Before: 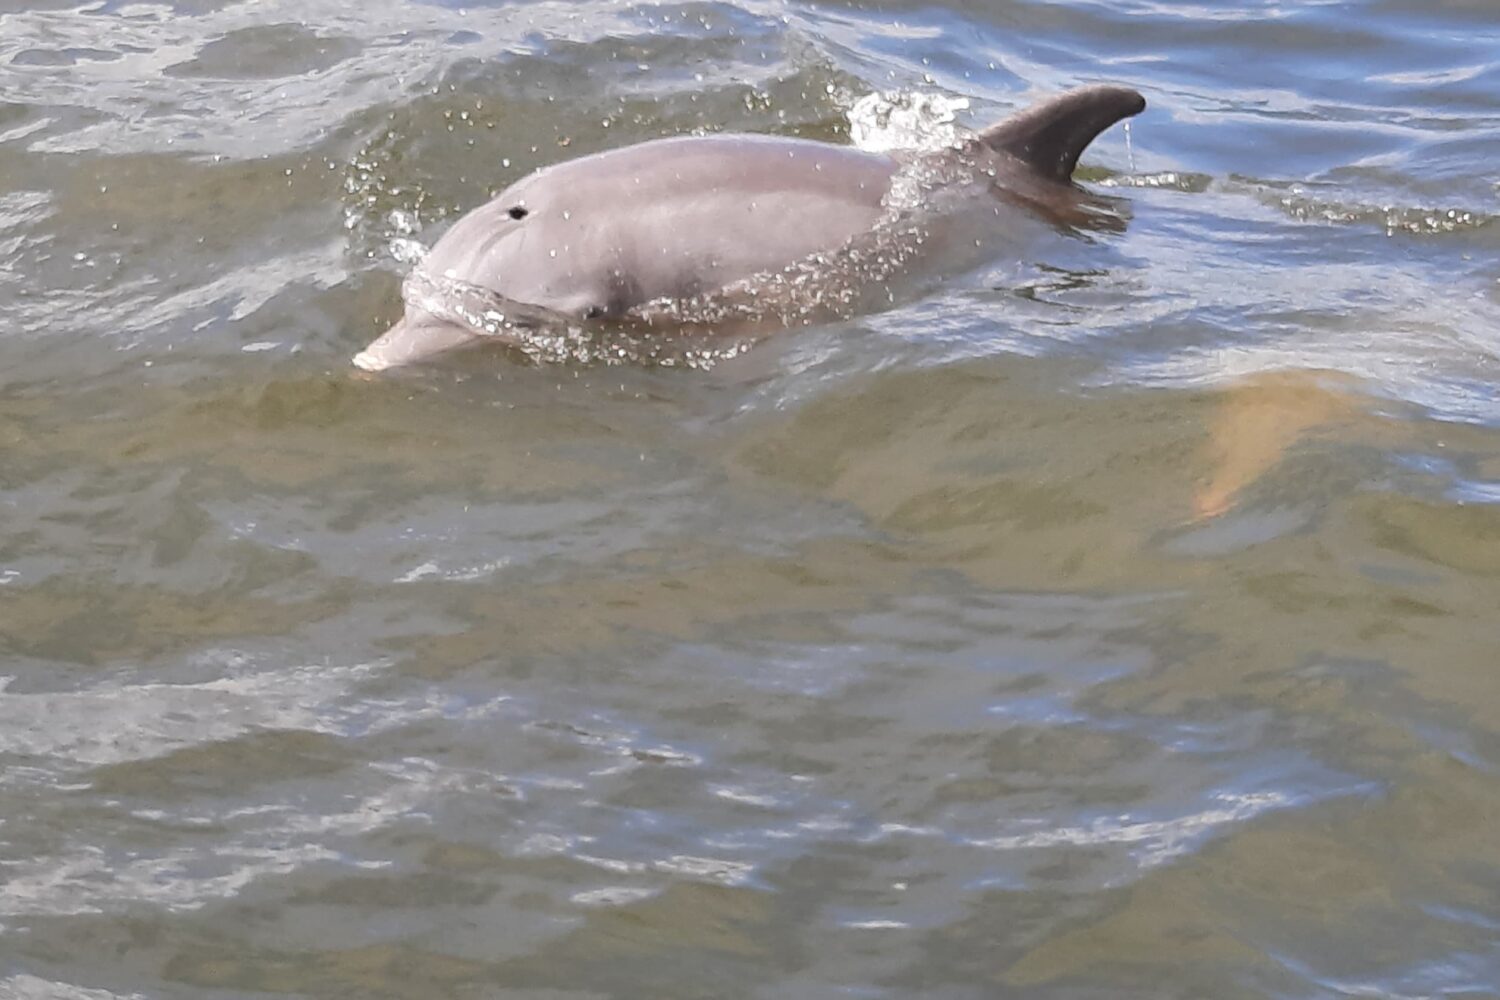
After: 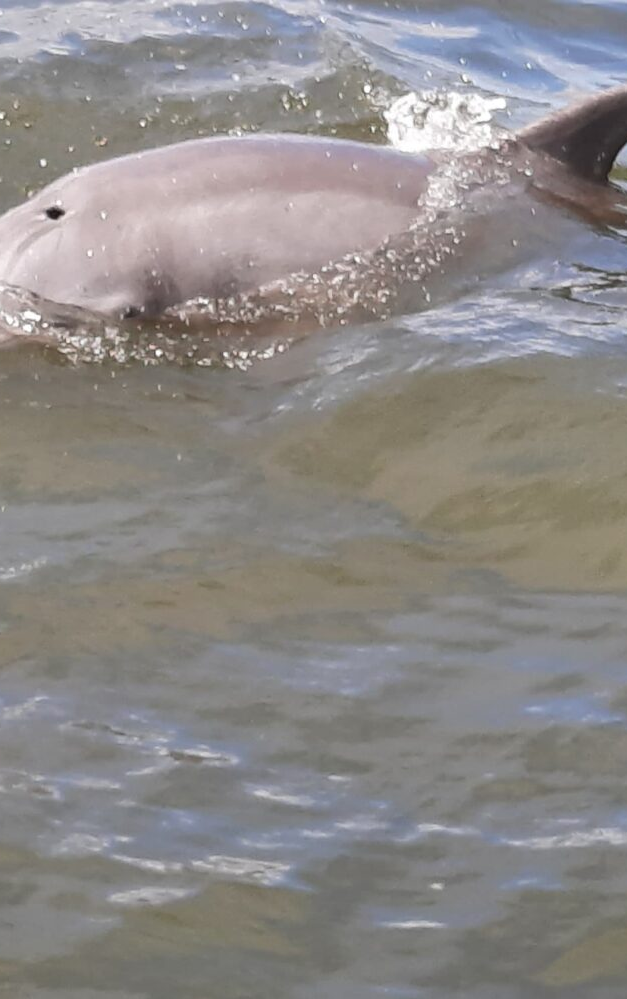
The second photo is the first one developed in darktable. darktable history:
crop: left 30.888%, right 27.296%
